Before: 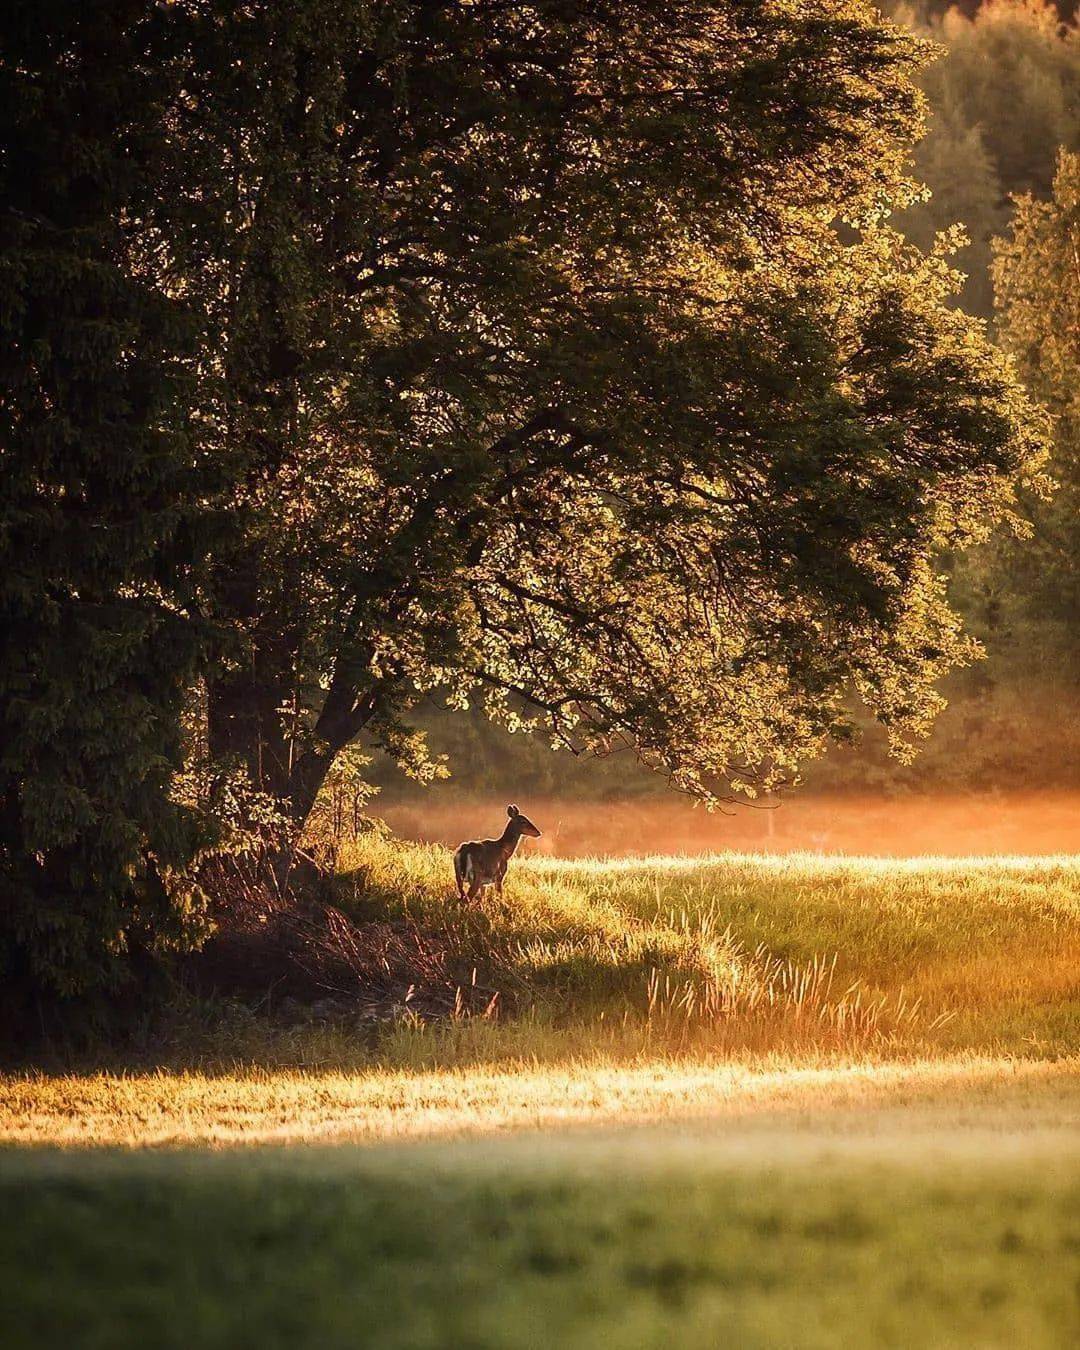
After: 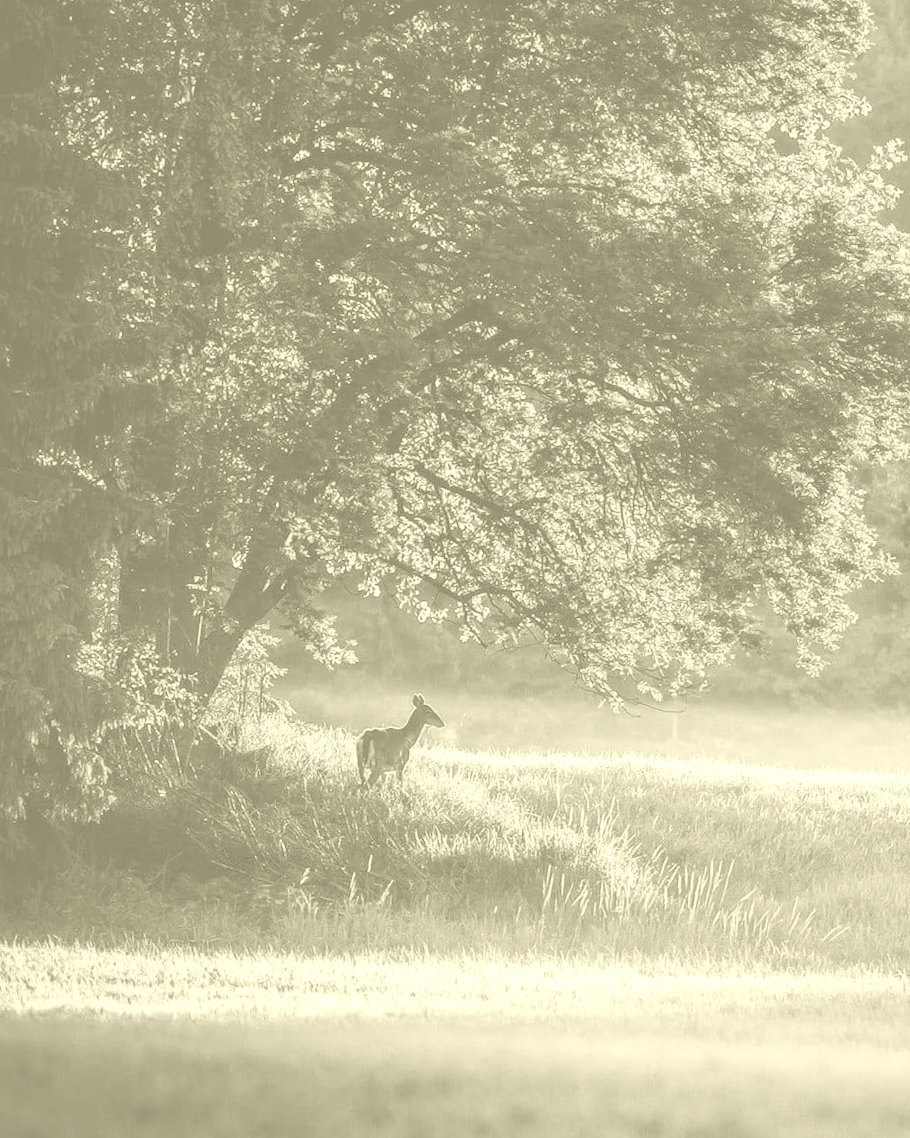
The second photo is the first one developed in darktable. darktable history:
crop and rotate: angle -3.27°, left 5.211%, top 5.211%, right 4.607%, bottom 4.607%
local contrast: on, module defaults
colorize: hue 43.2°, saturation 40%, version 1
